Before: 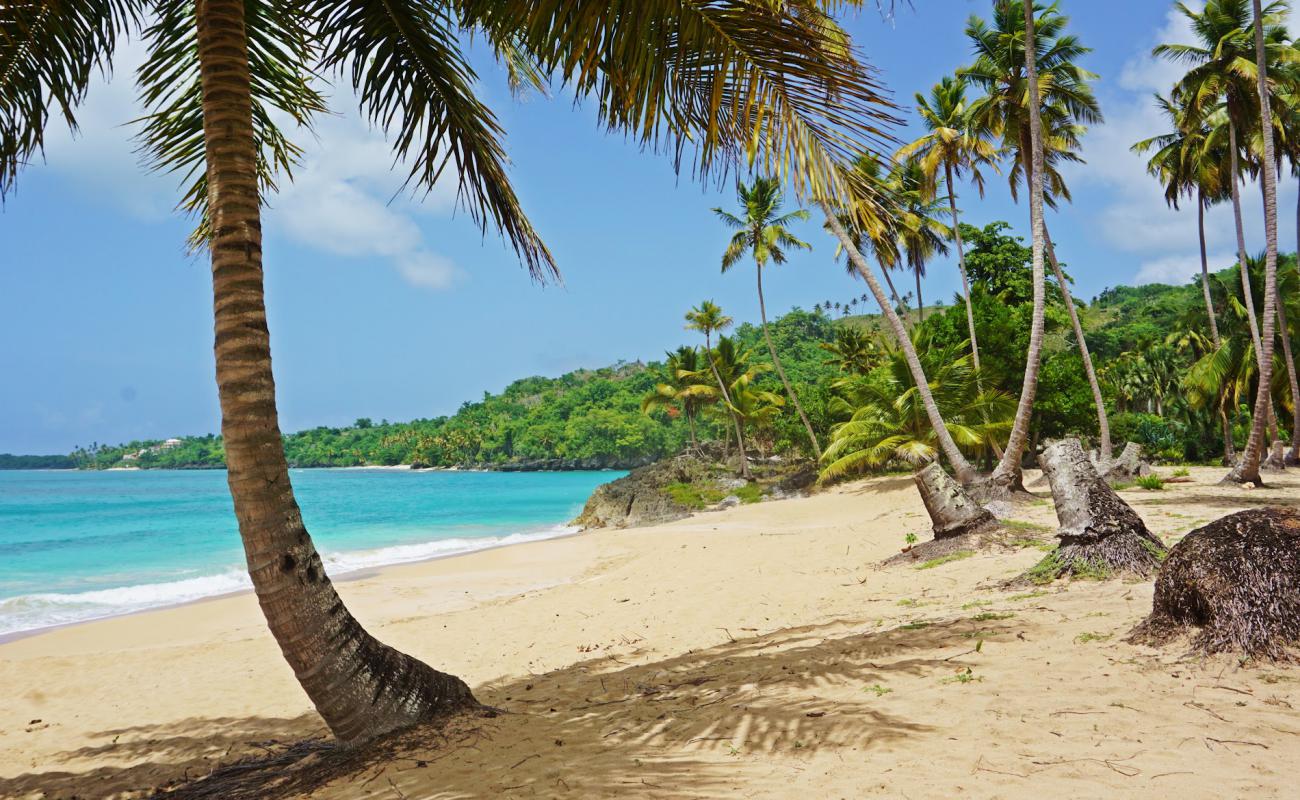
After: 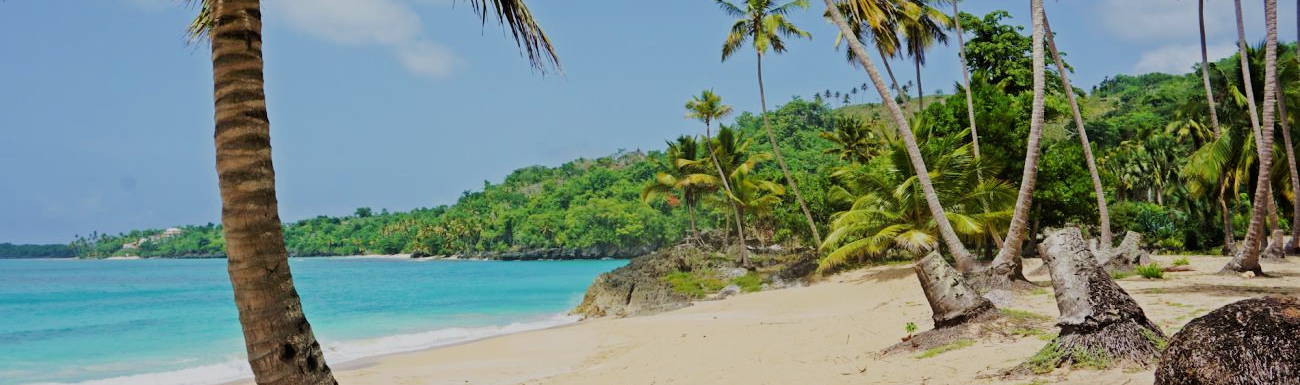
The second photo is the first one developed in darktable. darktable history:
crop and rotate: top 26.547%, bottom 25.259%
filmic rgb: black relative exposure -7.65 EV, white relative exposure 4.56 EV, threshold 3.05 EV, hardness 3.61, enable highlight reconstruction true
